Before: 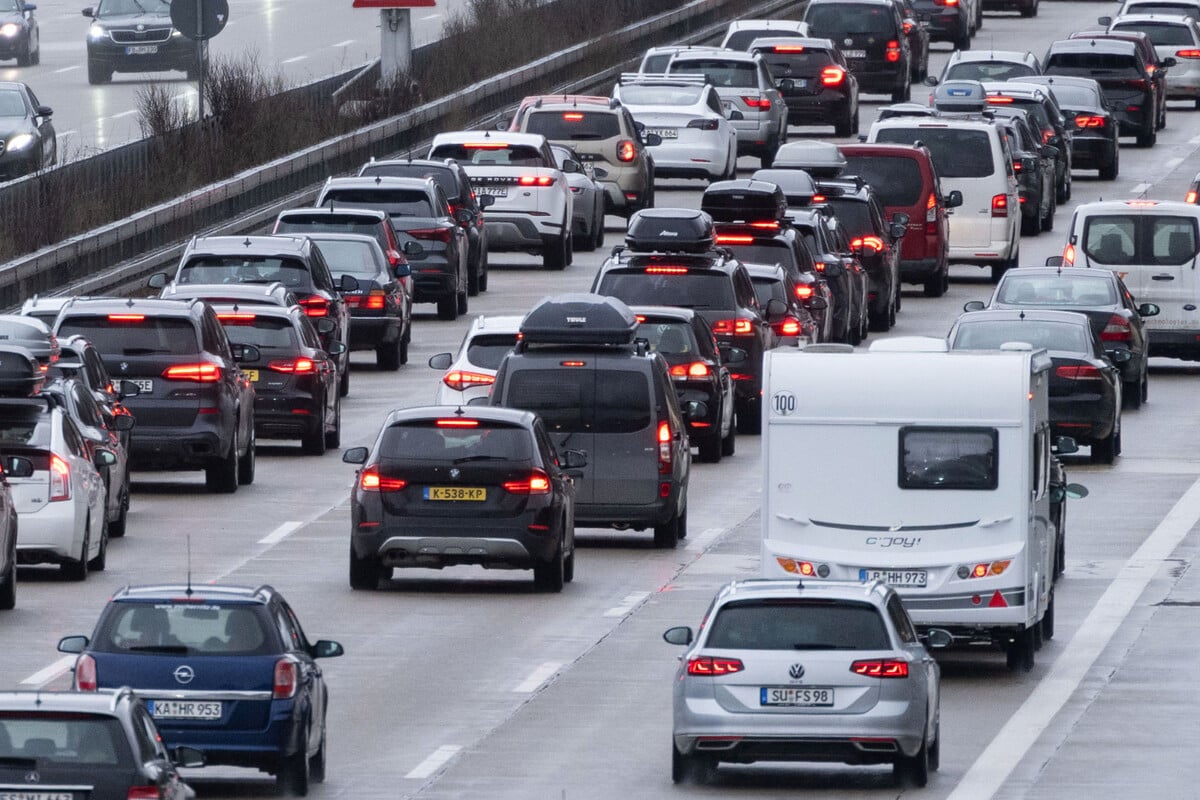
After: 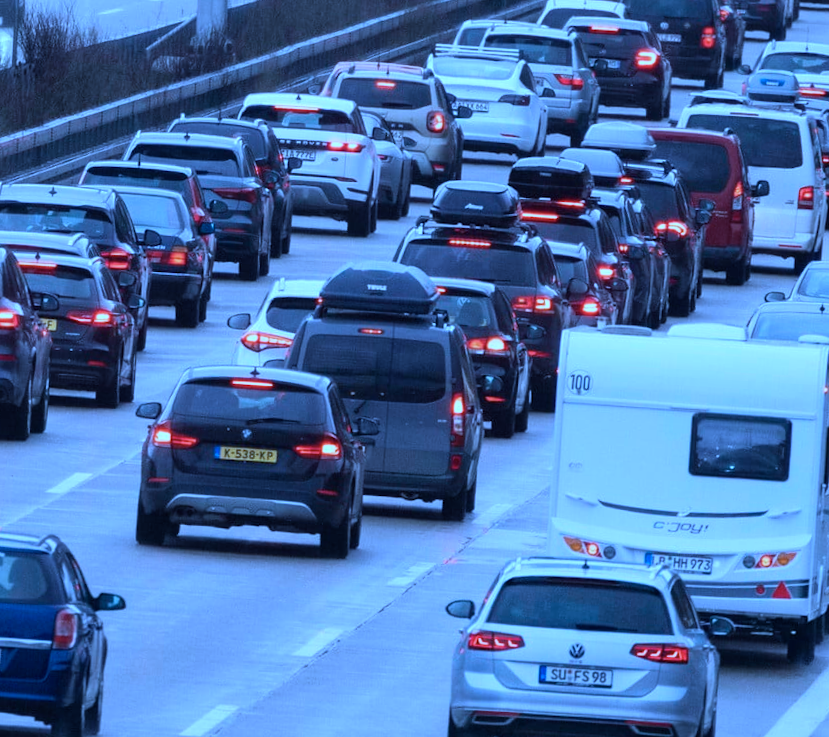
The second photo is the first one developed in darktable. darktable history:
crop and rotate: angle -3.27°, left 14.277%, top 0.028%, right 10.766%, bottom 0.028%
color calibration: illuminant as shot in camera, x 0.442, y 0.413, temperature 2903.13 K
